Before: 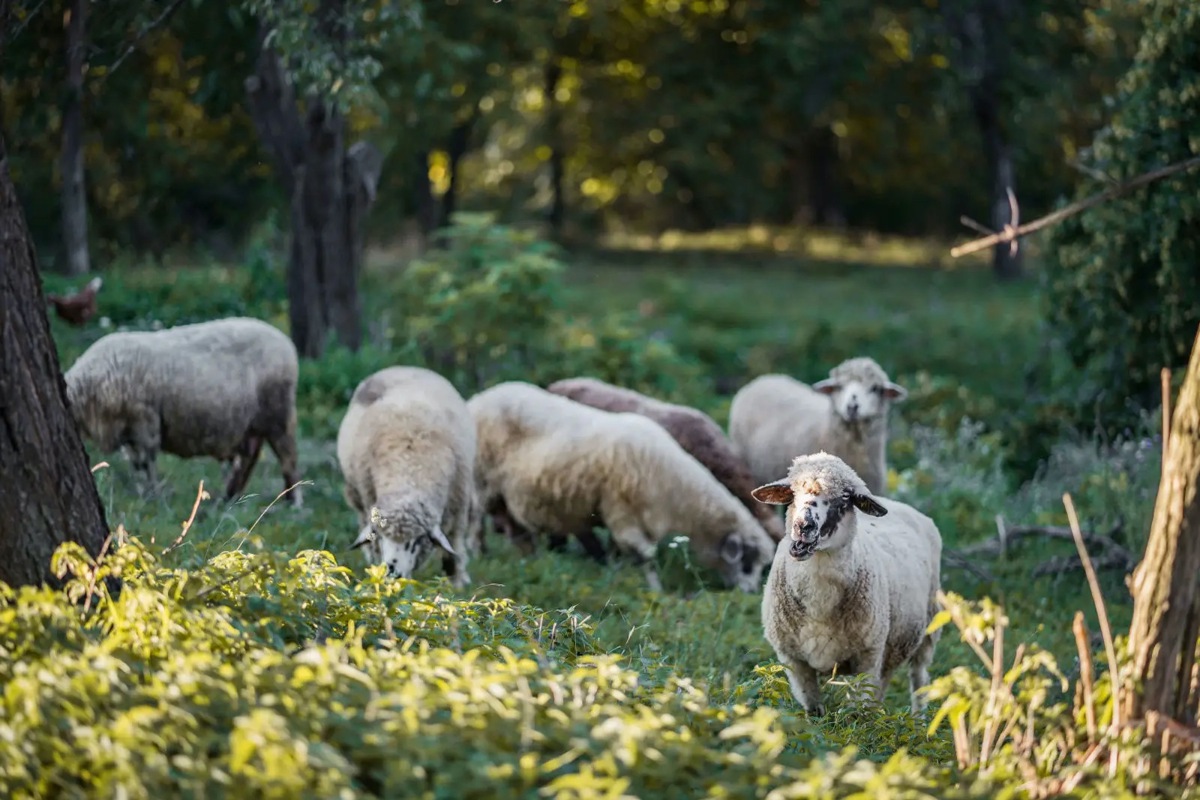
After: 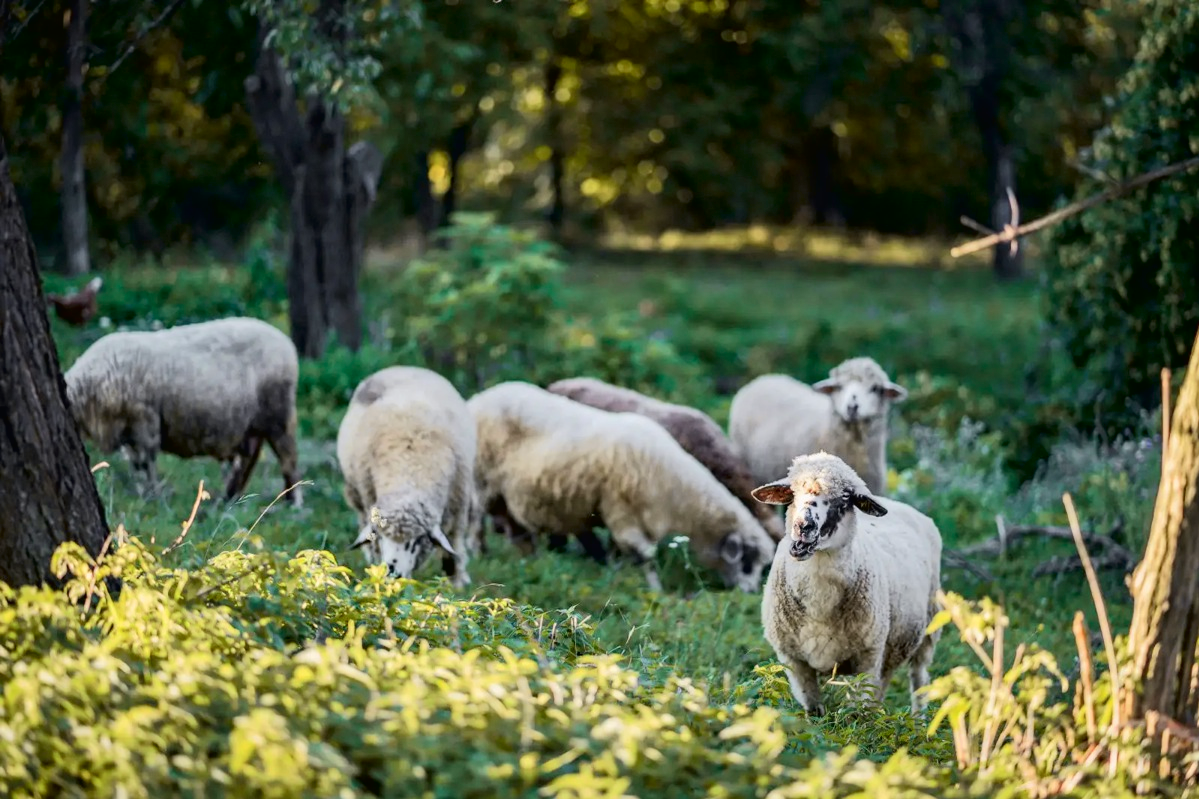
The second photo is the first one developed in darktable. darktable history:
tone curve: curves: ch0 [(0, 0.013) (0.054, 0.018) (0.205, 0.191) (0.289, 0.292) (0.39, 0.424) (0.493, 0.551) (0.666, 0.743) (0.795, 0.841) (1, 0.998)]; ch1 [(0, 0) (0.385, 0.343) (0.439, 0.415) (0.494, 0.495) (0.501, 0.501) (0.51, 0.509) (0.548, 0.554) (0.586, 0.614) (0.66, 0.706) (0.783, 0.804) (1, 1)]; ch2 [(0, 0) (0.304, 0.31) (0.403, 0.399) (0.441, 0.428) (0.47, 0.469) (0.498, 0.496) (0.524, 0.538) (0.566, 0.579) (0.633, 0.665) (0.7, 0.711) (1, 1)], color space Lab, independent channels, preserve colors none
